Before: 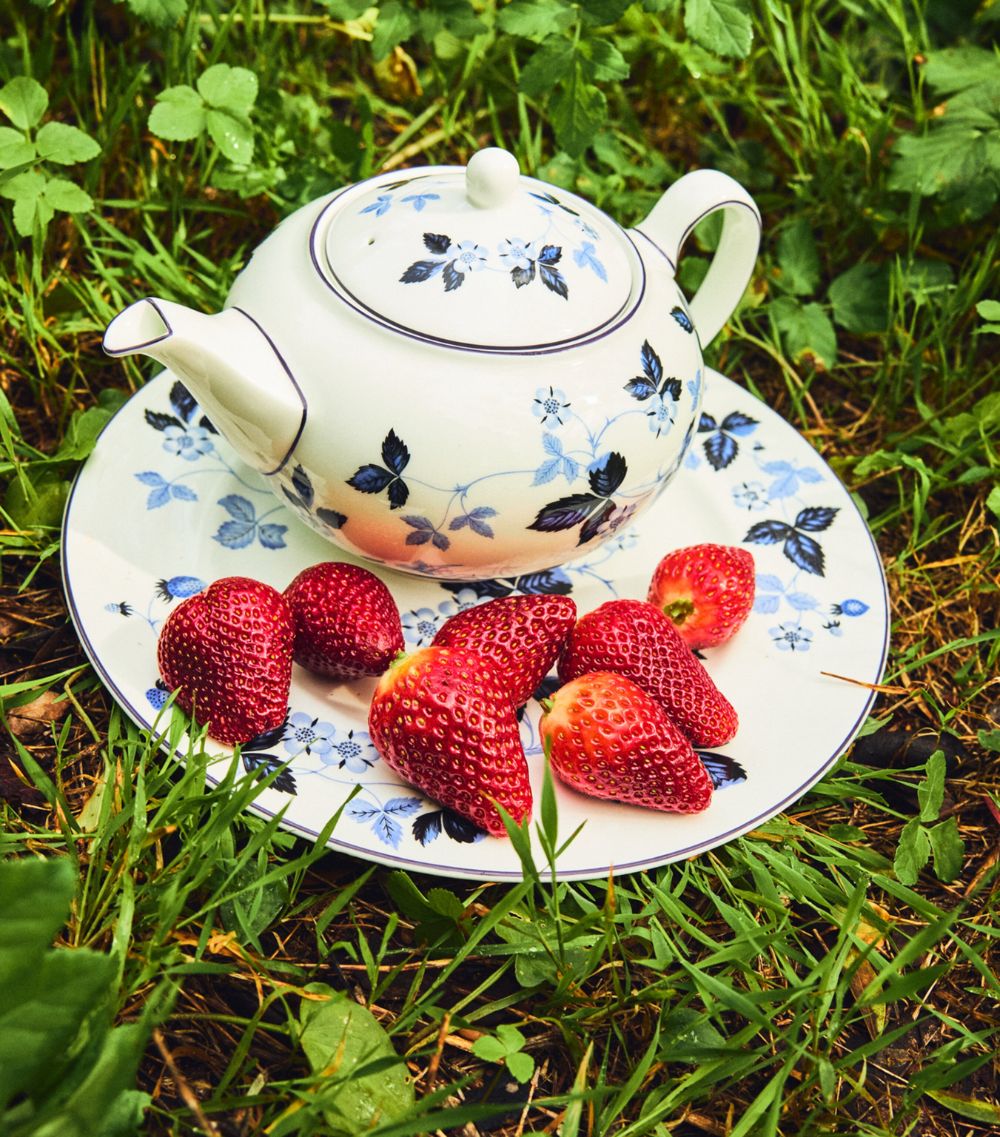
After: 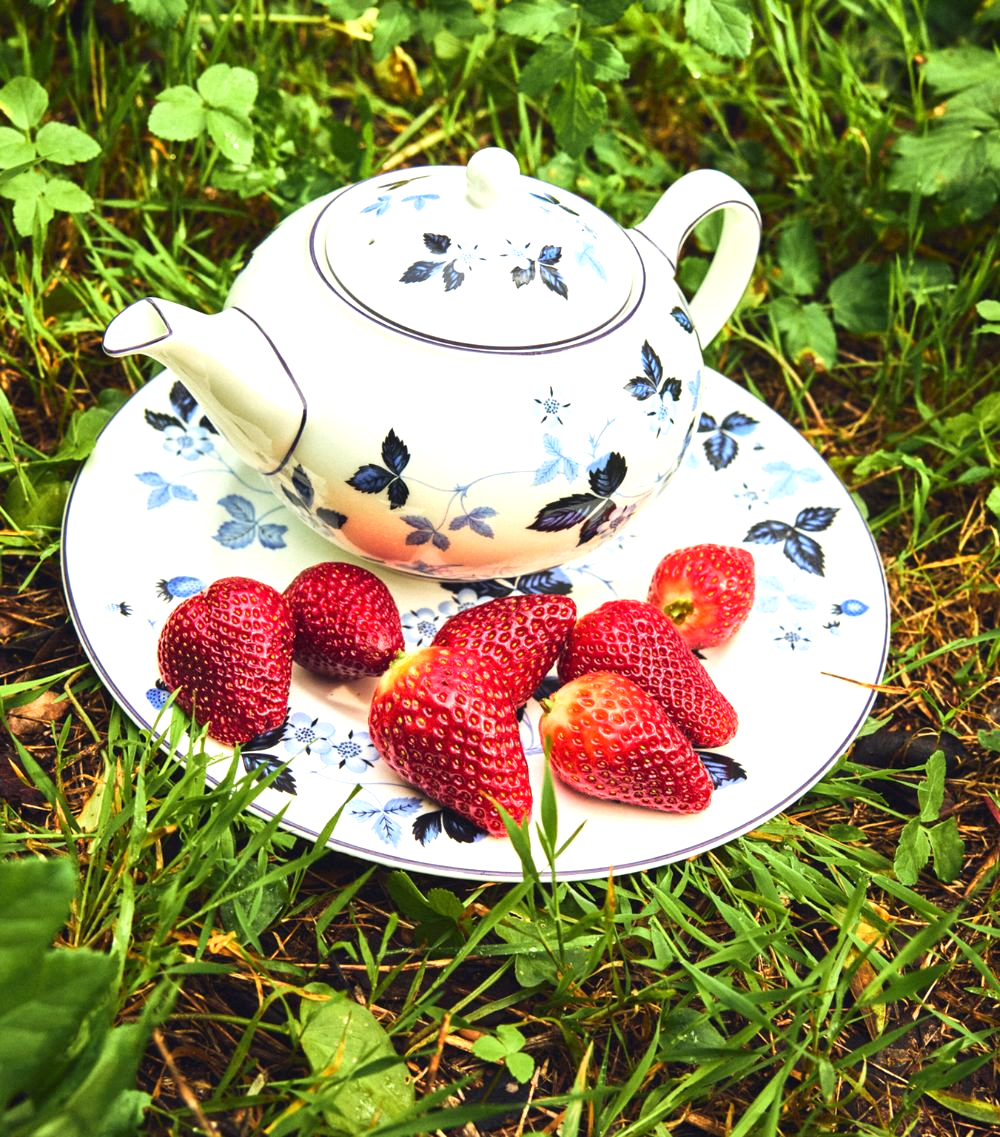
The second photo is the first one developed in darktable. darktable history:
exposure: exposure 0.562 EV, compensate exposure bias true, compensate highlight preservation false
tone equalizer: mask exposure compensation -0.498 EV
